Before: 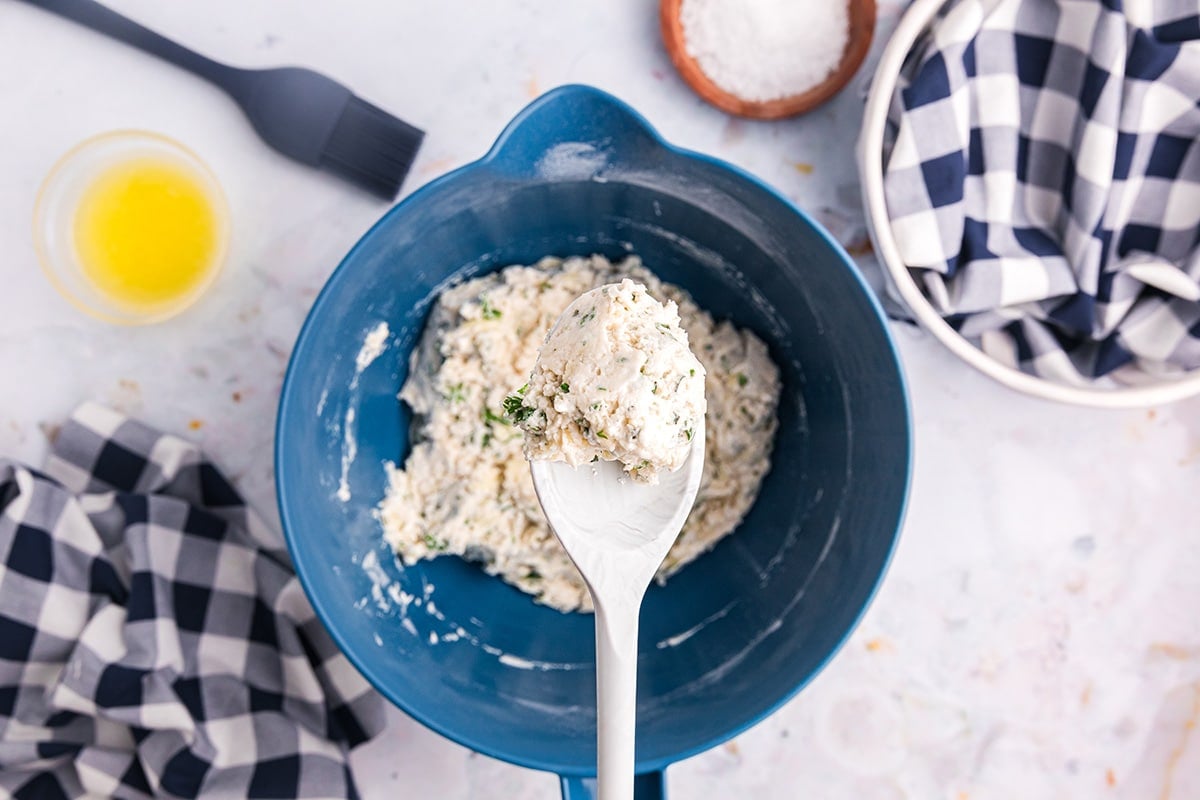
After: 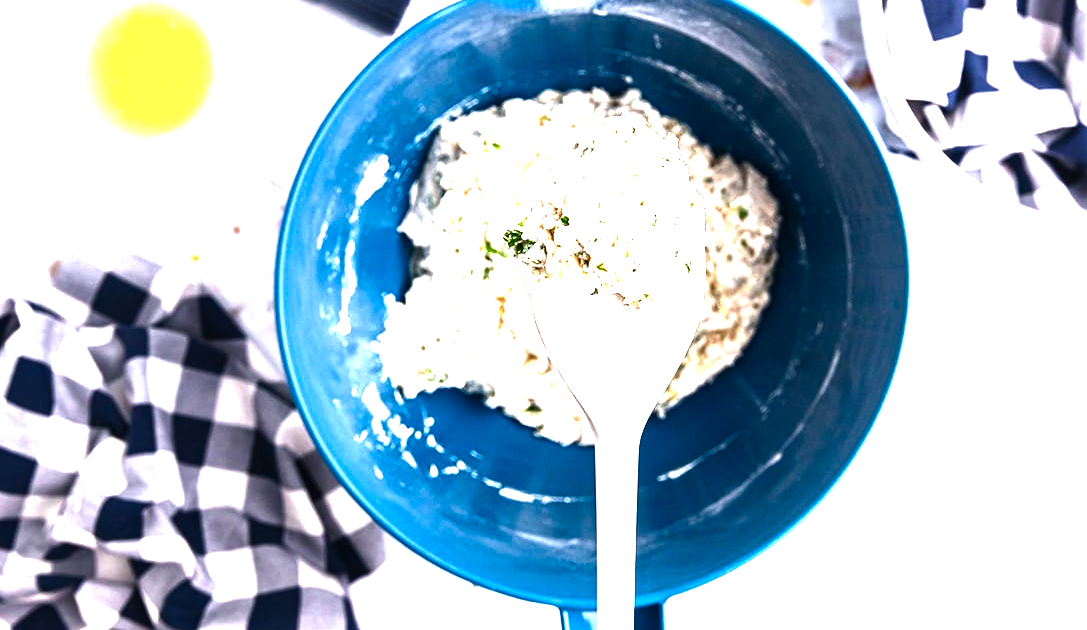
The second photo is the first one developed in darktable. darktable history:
tone curve: curves: ch0 [(0, 0) (0.003, 0.007) (0.011, 0.01) (0.025, 0.016) (0.044, 0.025) (0.069, 0.036) (0.1, 0.052) (0.136, 0.073) (0.177, 0.103) (0.224, 0.135) (0.277, 0.177) (0.335, 0.233) (0.399, 0.303) (0.468, 0.376) (0.543, 0.469) (0.623, 0.581) (0.709, 0.723) (0.801, 0.863) (0.898, 0.938) (1, 1)], color space Lab, independent channels, preserve colors none
contrast brightness saturation: saturation -0.061
crop: top 20.985%, right 9.377%, bottom 0.215%
levels: black 0.071%, gray 50.81%, levels [0, 0.281, 0.562]
